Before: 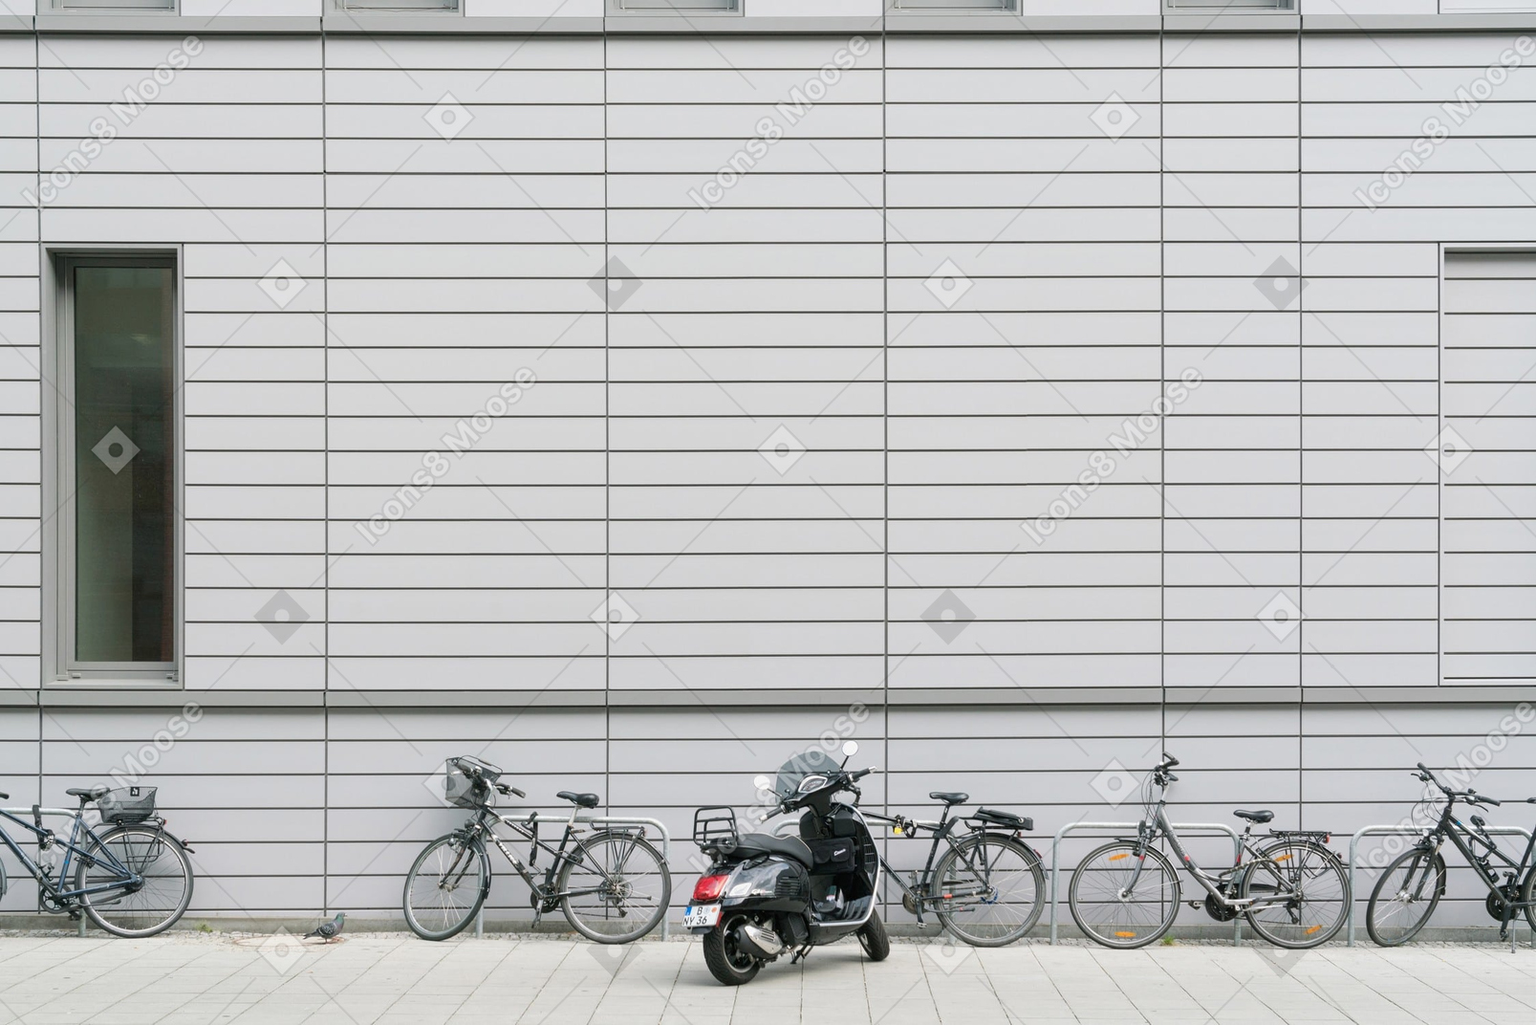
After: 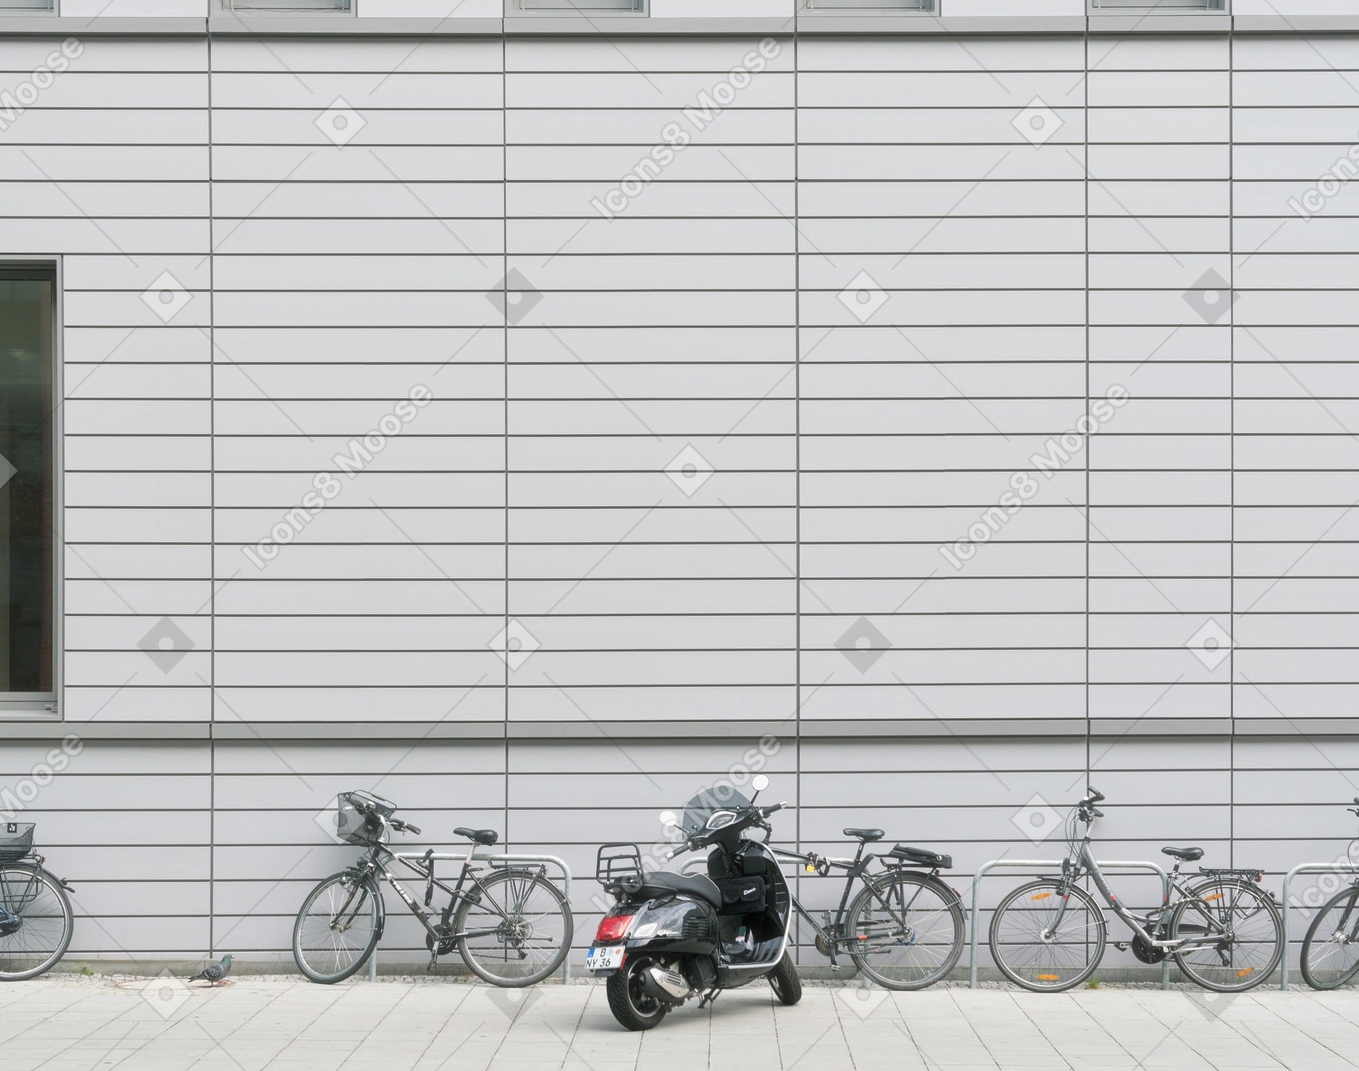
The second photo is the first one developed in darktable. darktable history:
crop: left 8.043%, right 7.356%
local contrast: mode bilateral grid, contrast 21, coarseness 50, detail 119%, midtone range 0.2
haze removal: strength -0.094, compatibility mode true, adaptive false
